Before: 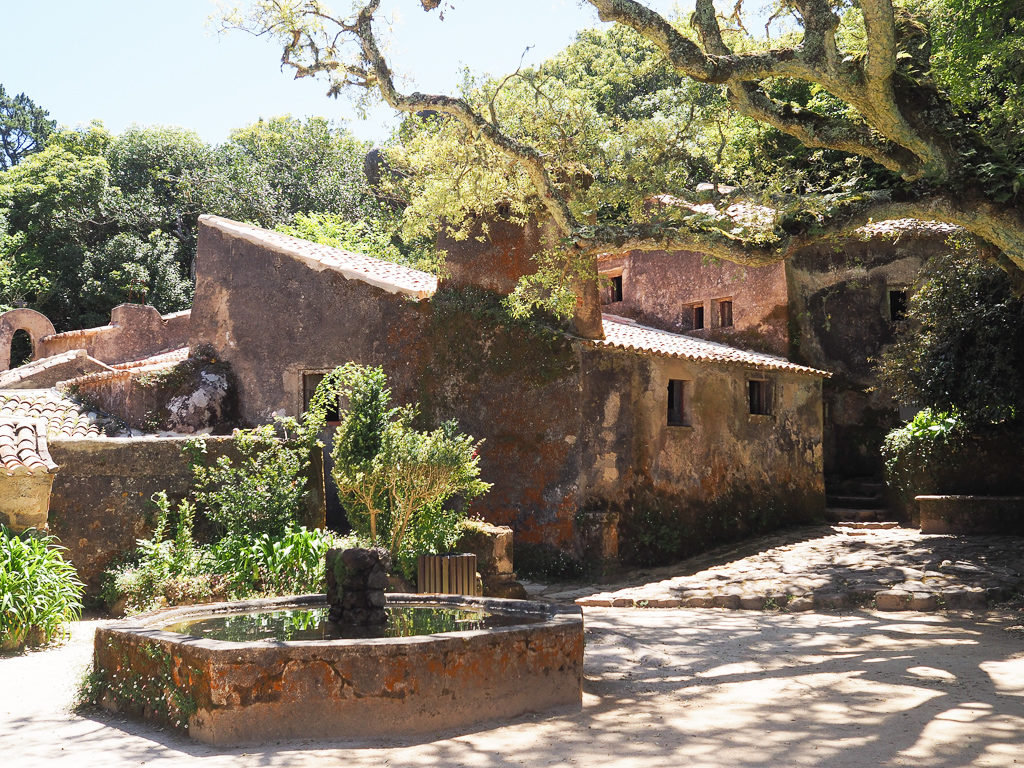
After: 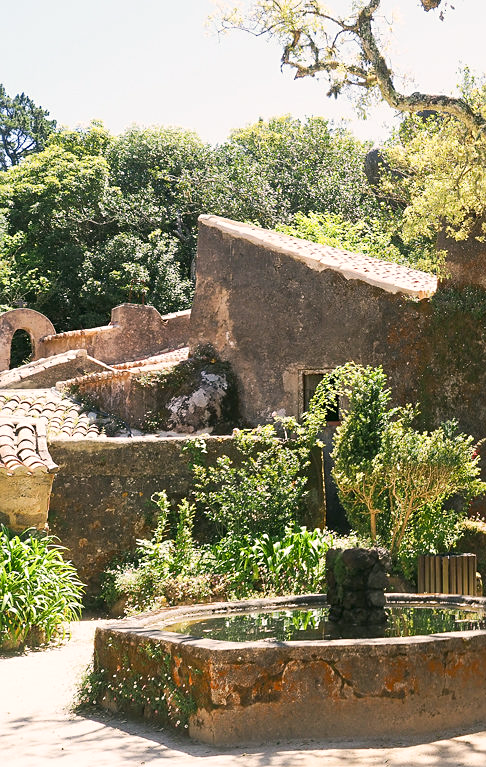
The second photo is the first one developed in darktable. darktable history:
crop and rotate: left 0.001%, top 0%, right 52.45%
color correction: highlights a* 4.33, highlights b* 4.96, shadows a* -7.21, shadows b* 4.97
sharpen: amount 0.202
